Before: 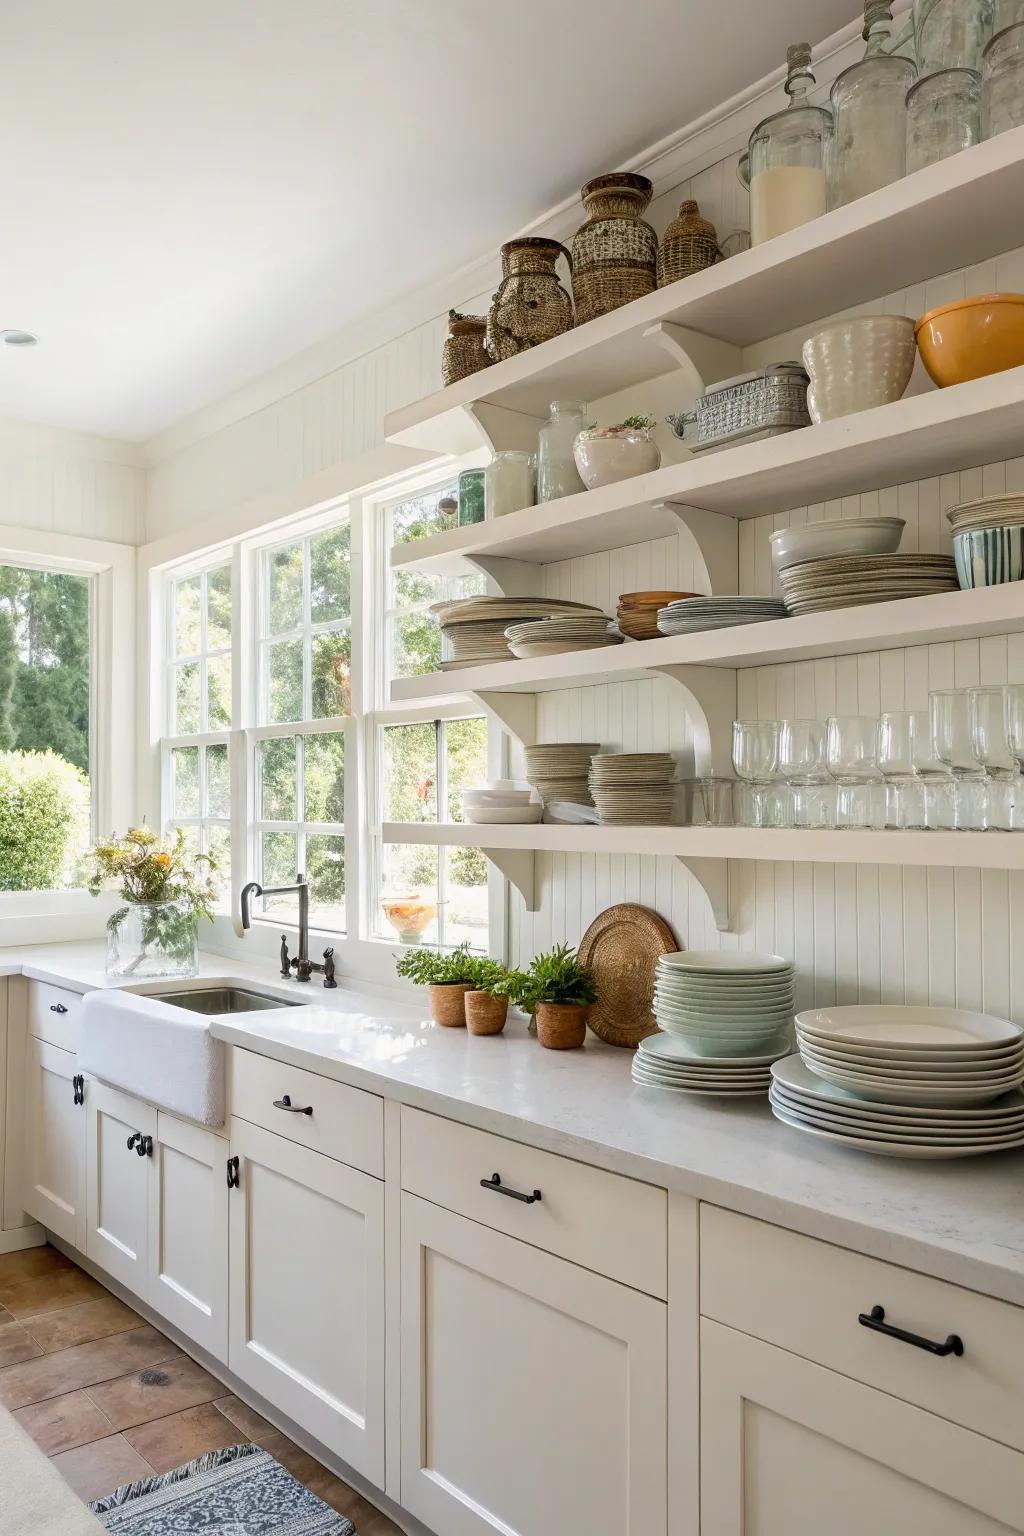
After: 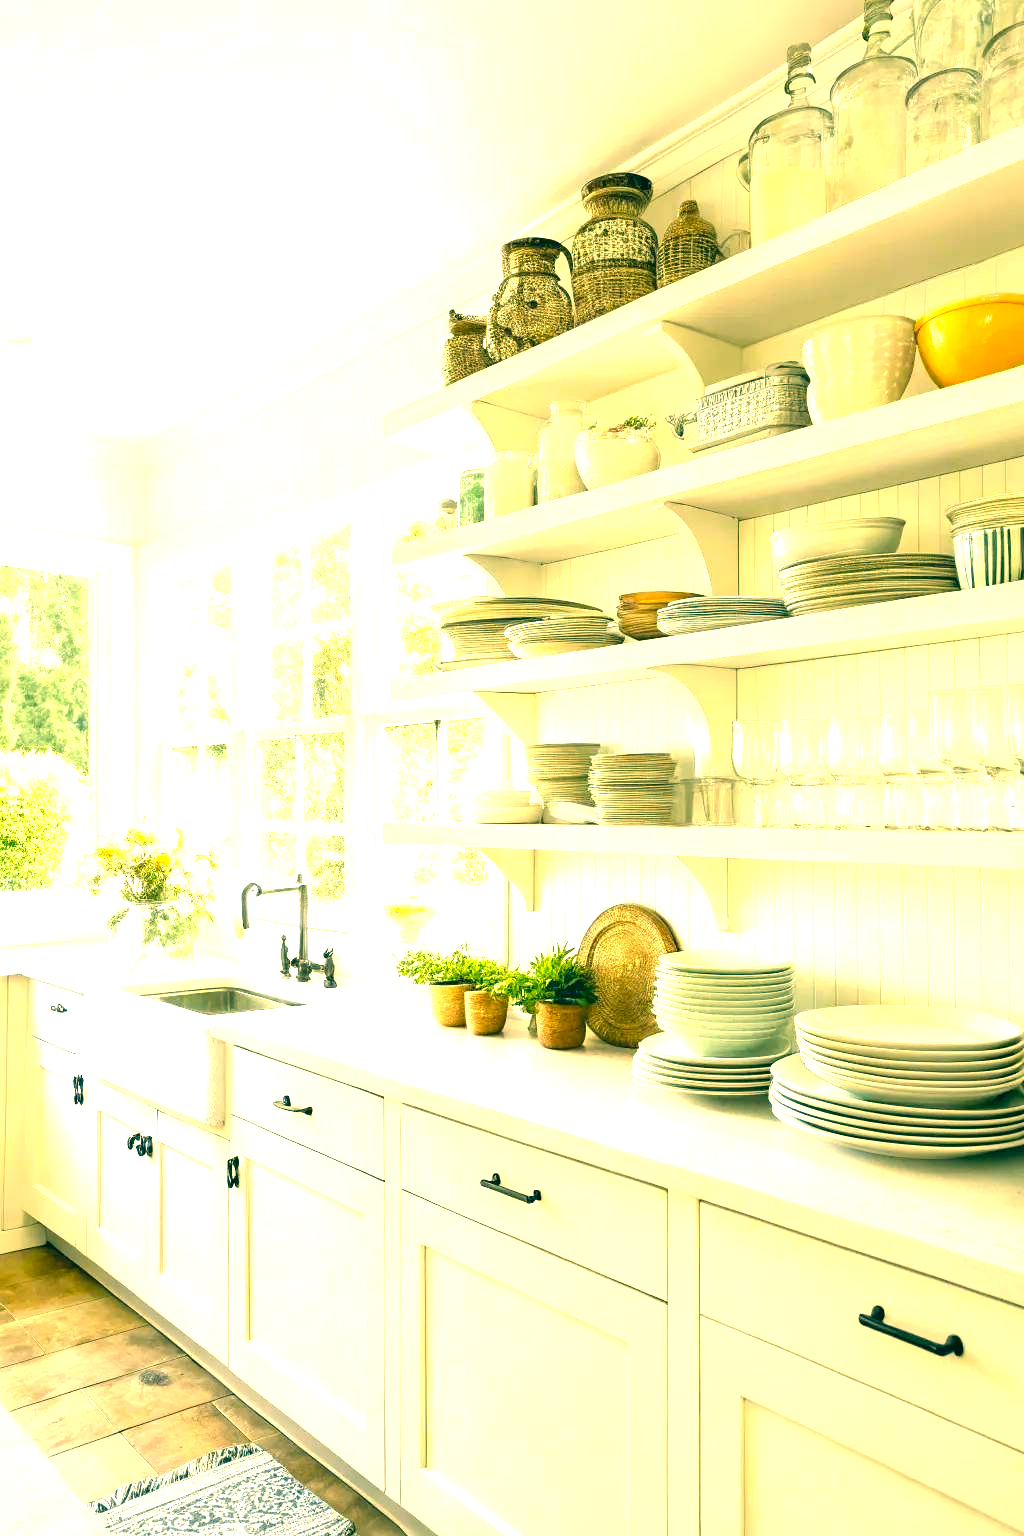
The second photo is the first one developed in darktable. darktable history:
color correction: highlights a* 1.83, highlights b* 34.02, shadows a* -36.68, shadows b* -5.48
exposure: black level correction 0, exposure 2 EV, compensate highlight preservation false
